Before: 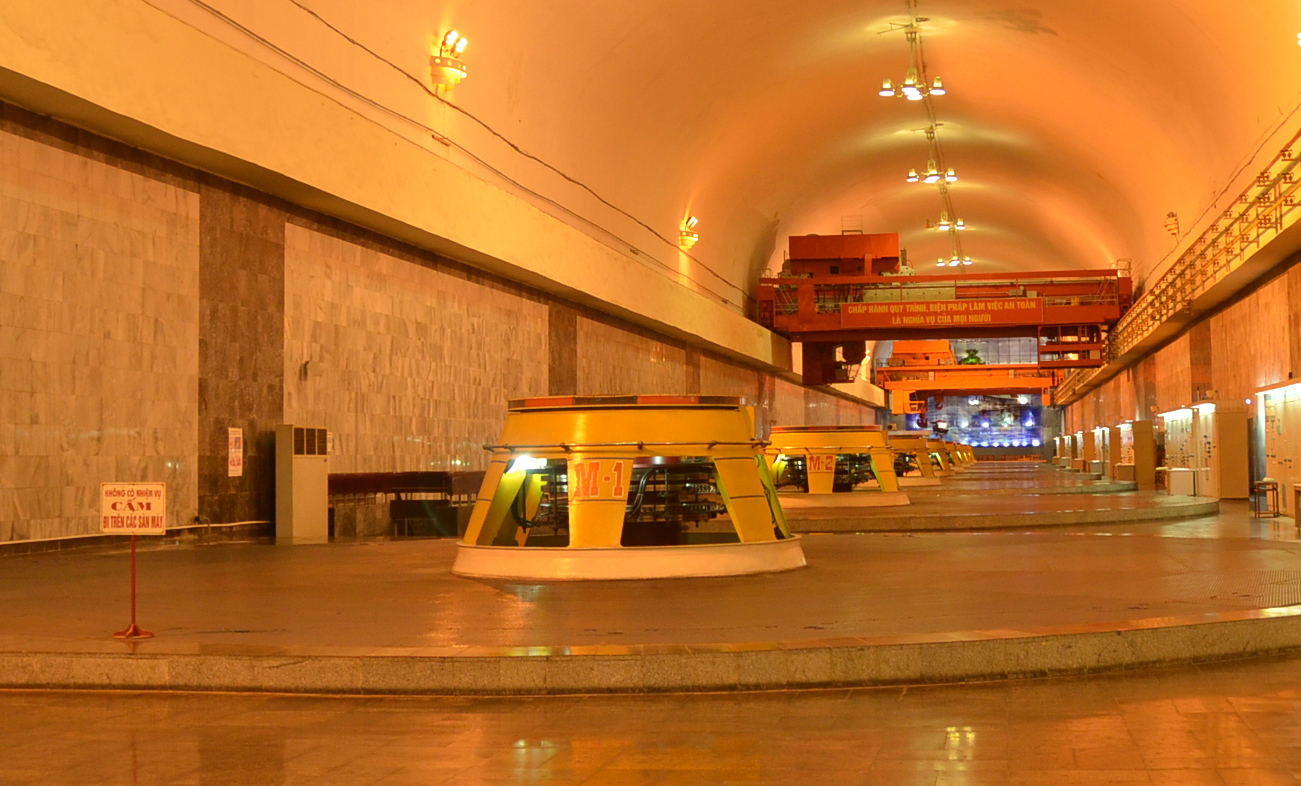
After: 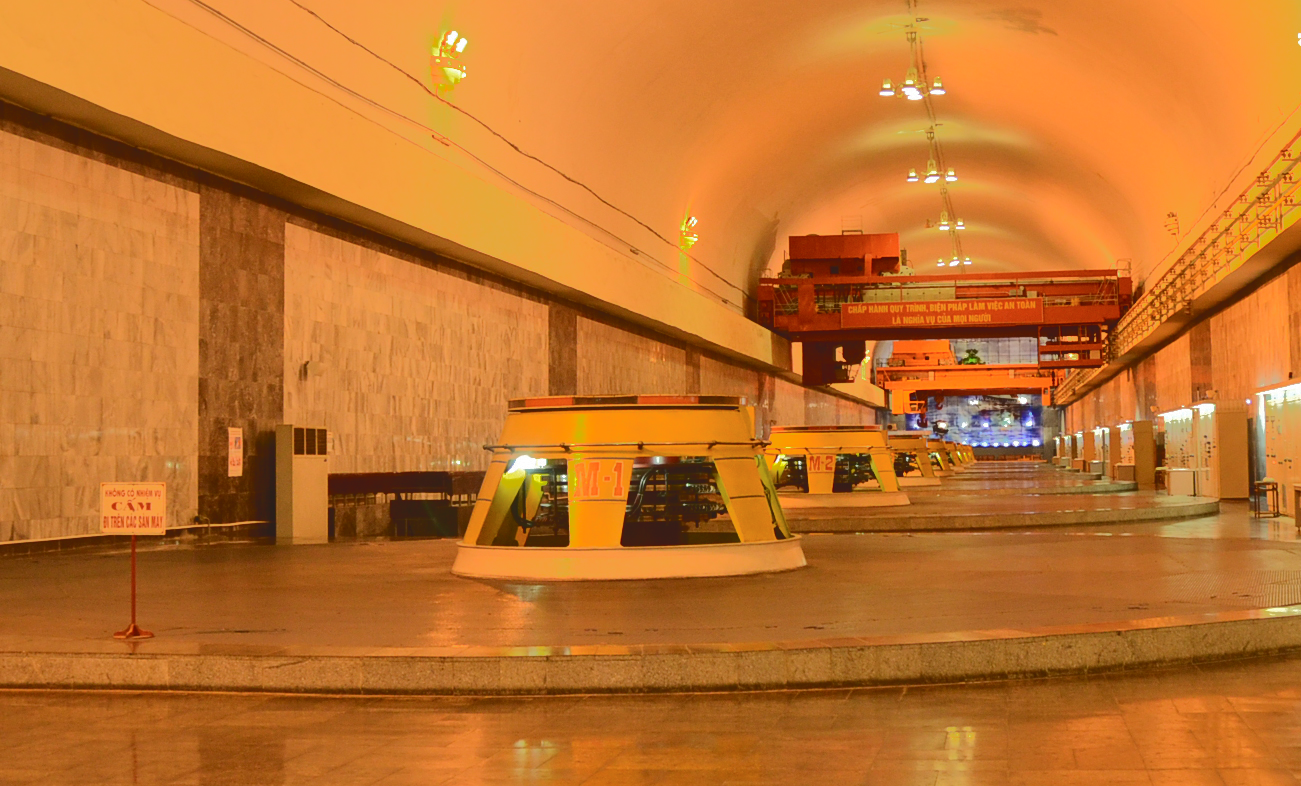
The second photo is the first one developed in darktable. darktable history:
tone curve: curves: ch0 [(0, 0) (0.003, 0.118) (0.011, 0.118) (0.025, 0.122) (0.044, 0.131) (0.069, 0.142) (0.1, 0.155) (0.136, 0.168) (0.177, 0.183) (0.224, 0.216) (0.277, 0.265) (0.335, 0.337) (0.399, 0.415) (0.468, 0.506) (0.543, 0.586) (0.623, 0.665) (0.709, 0.716) (0.801, 0.737) (0.898, 0.744) (1, 1)], color space Lab, independent channels, preserve colors none
